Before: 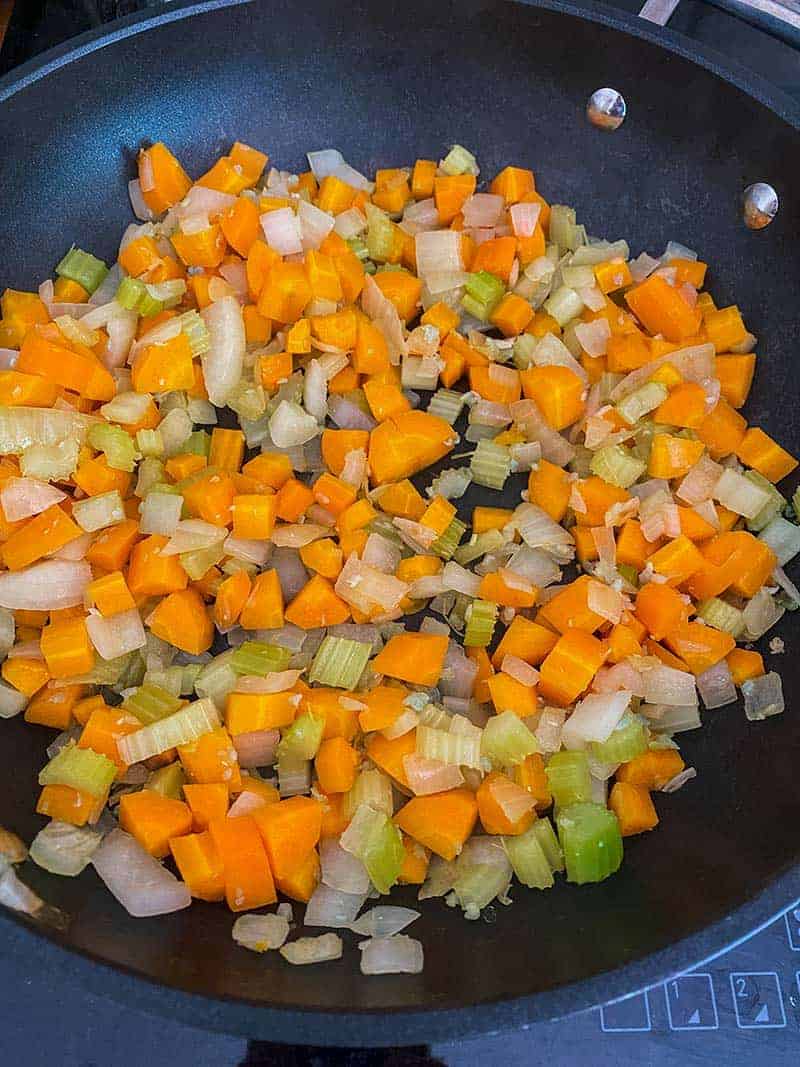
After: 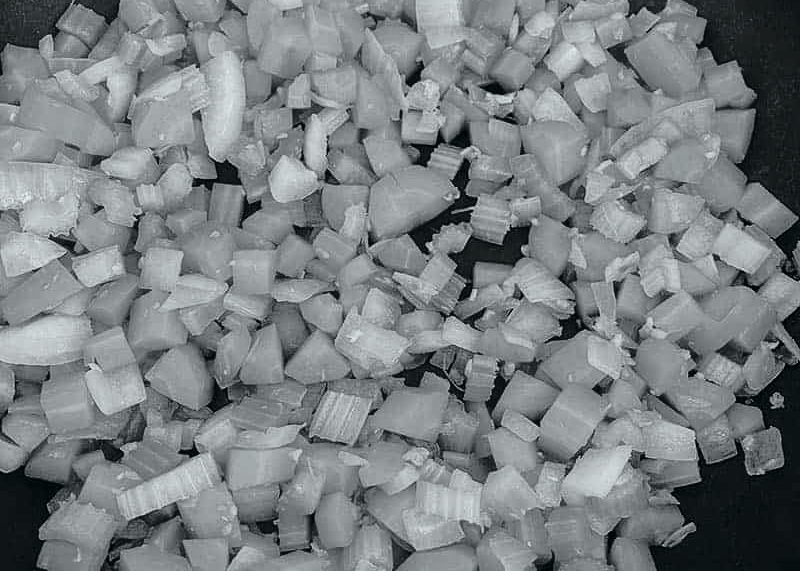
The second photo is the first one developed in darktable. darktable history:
tone curve: curves: ch0 [(0, 0) (0.081, 0.044) (0.192, 0.125) (0.283, 0.238) (0.416, 0.449) (0.495, 0.524) (0.686, 0.743) (0.826, 0.865) (0.978, 0.988)]; ch1 [(0, 0) (0.161, 0.092) (0.35, 0.33) (0.392, 0.392) (0.427, 0.426) (0.479, 0.472) (0.505, 0.497) (0.521, 0.514) (0.547, 0.568) (0.579, 0.597) (0.625, 0.627) (0.678, 0.733) (1, 1)]; ch2 [(0, 0) (0.346, 0.362) (0.404, 0.427) (0.502, 0.495) (0.531, 0.523) (0.549, 0.554) (0.582, 0.596) (0.629, 0.642) (0.717, 0.678) (1, 1)], color space Lab, independent channels, preserve colors none
crop and rotate: top 23.043%, bottom 23.437%
color calibration: output gray [0.22, 0.42, 0.37, 0], gray › normalize channels true, illuminant same as pipeline (D50), adaptation XYZ, x 0.346, y 0.359, gamut compression 0
